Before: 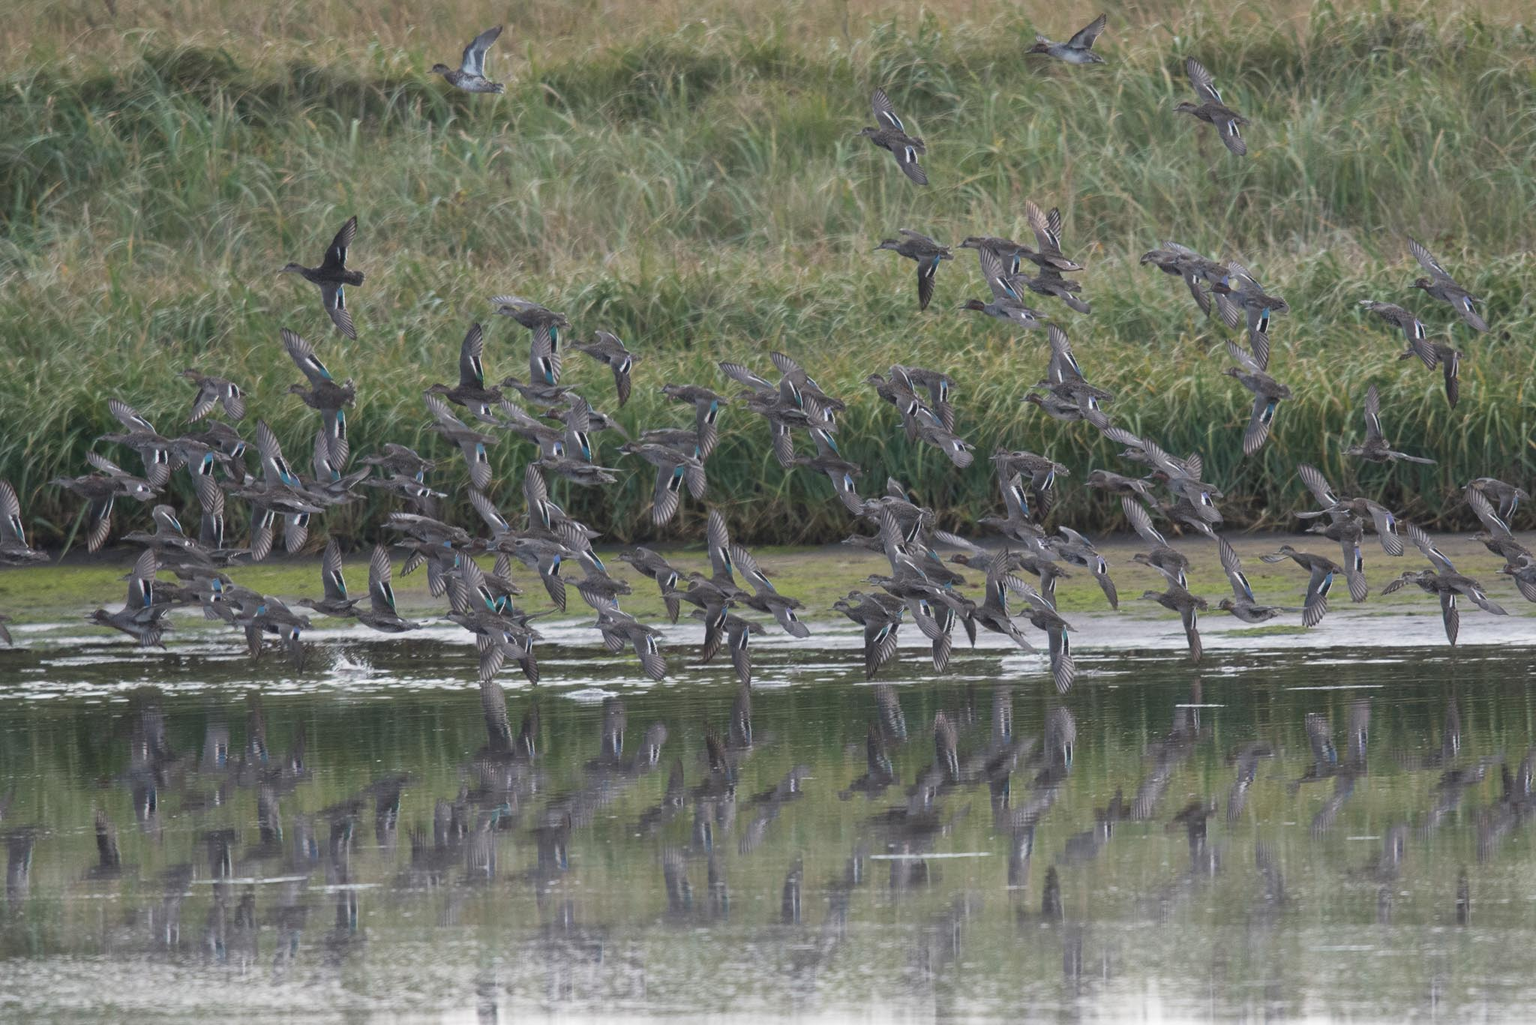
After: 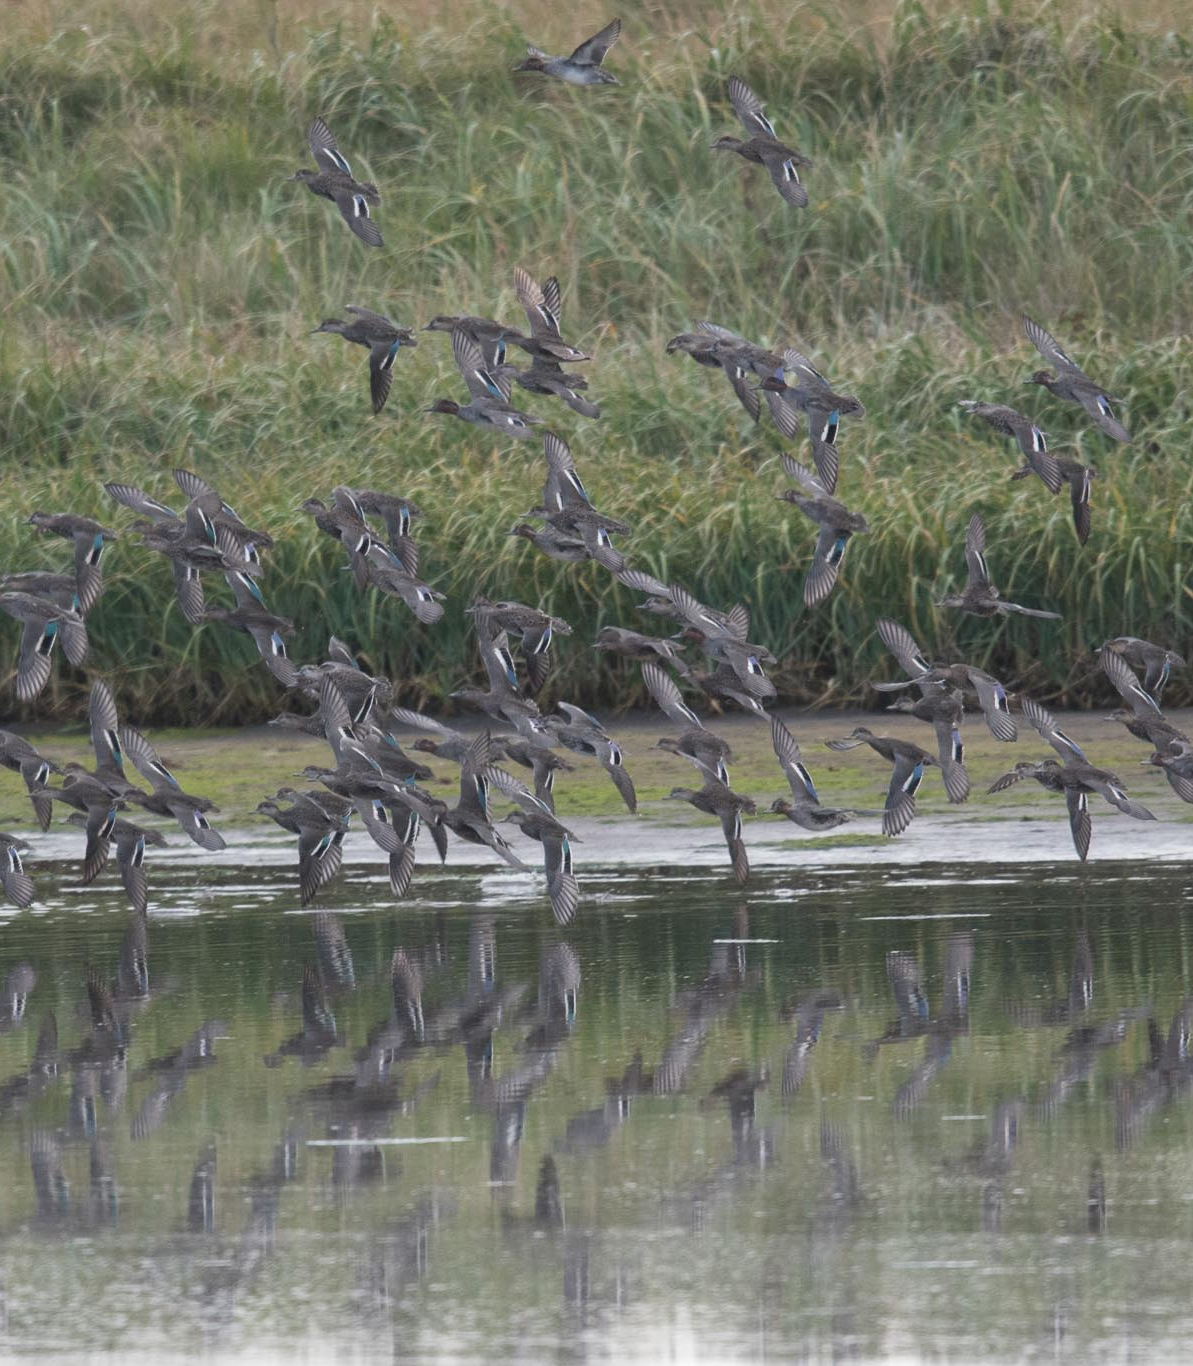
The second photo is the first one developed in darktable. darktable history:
crop: left 41.718%
